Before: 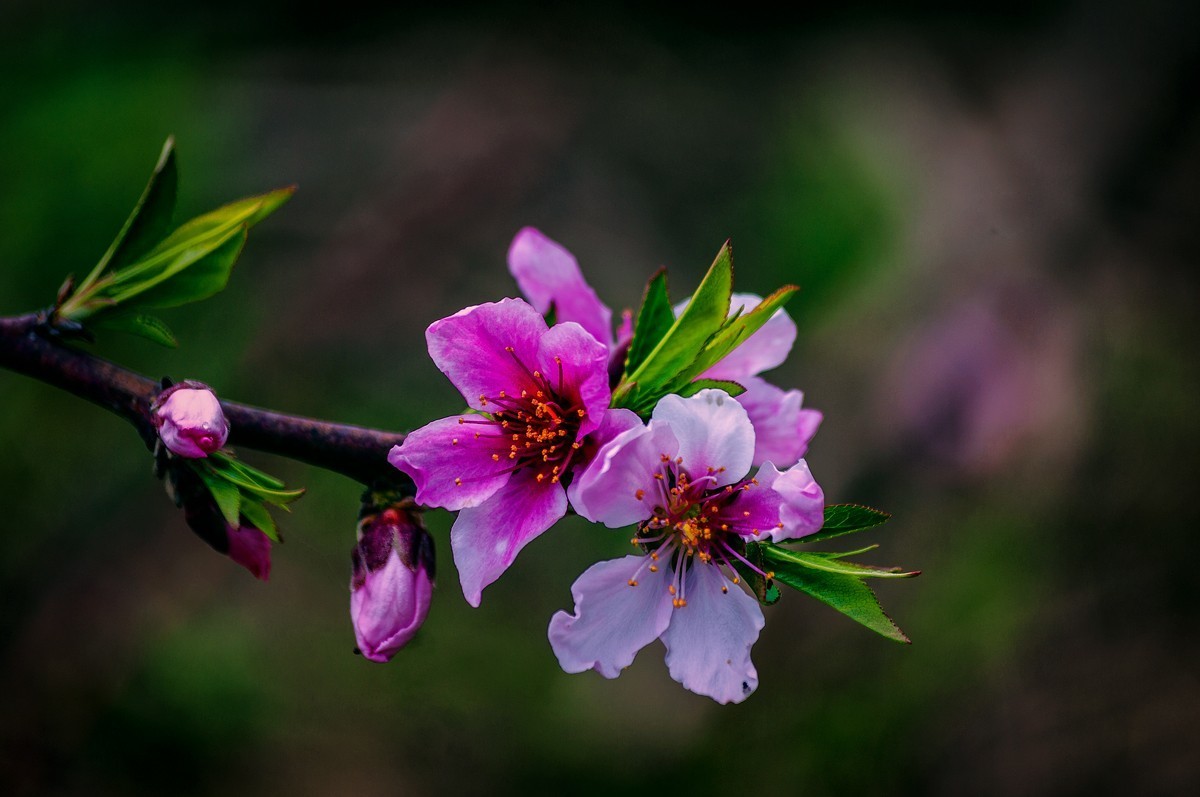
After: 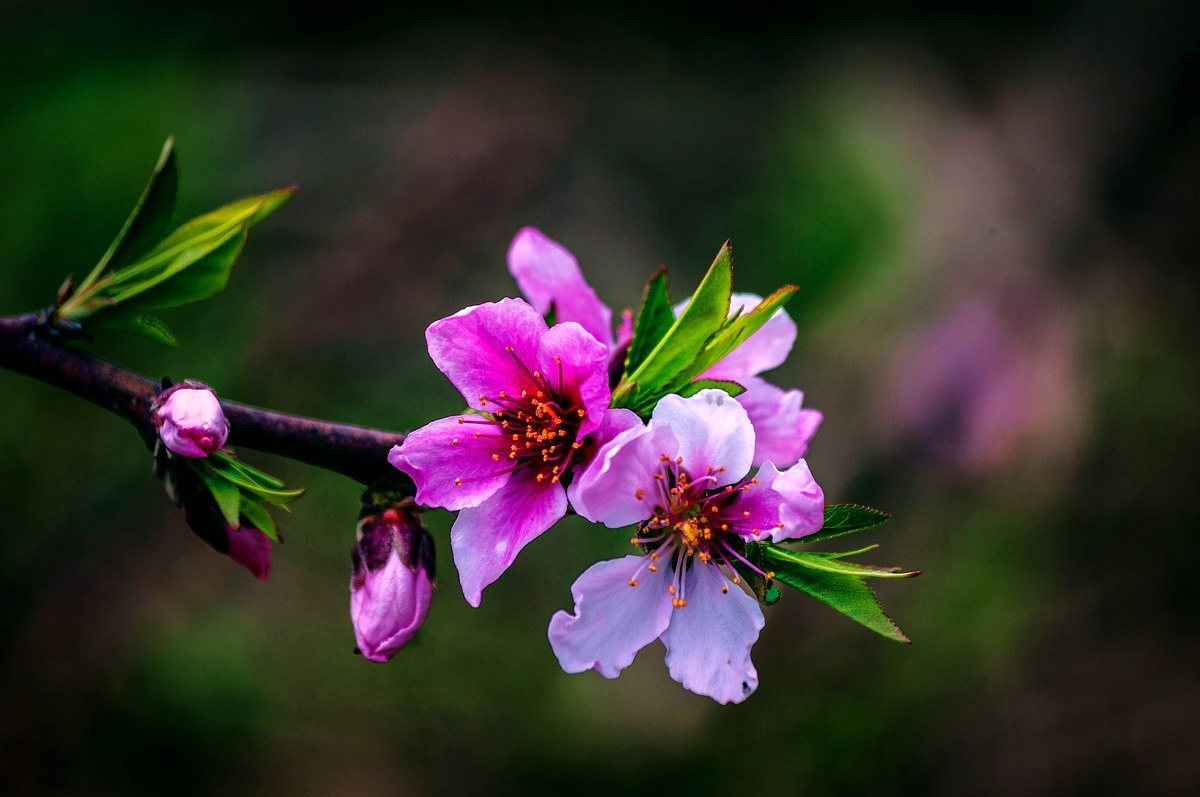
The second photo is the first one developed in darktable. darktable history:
exposure: exposure 0.195 EV, compensate exposure bias true, compensate highlight preservation false
velvia: on, module defaults
tone equalizer: -8 EV -0.407 EV, -7 EV -0.393 EV, -6 EV -0.356 EV, -5 EV -0.237 EV, -3 EV 0.208 EV, -2 EV 0.324 EV, -1 EV 0.394 EV, +0 EV 0.39 EV
